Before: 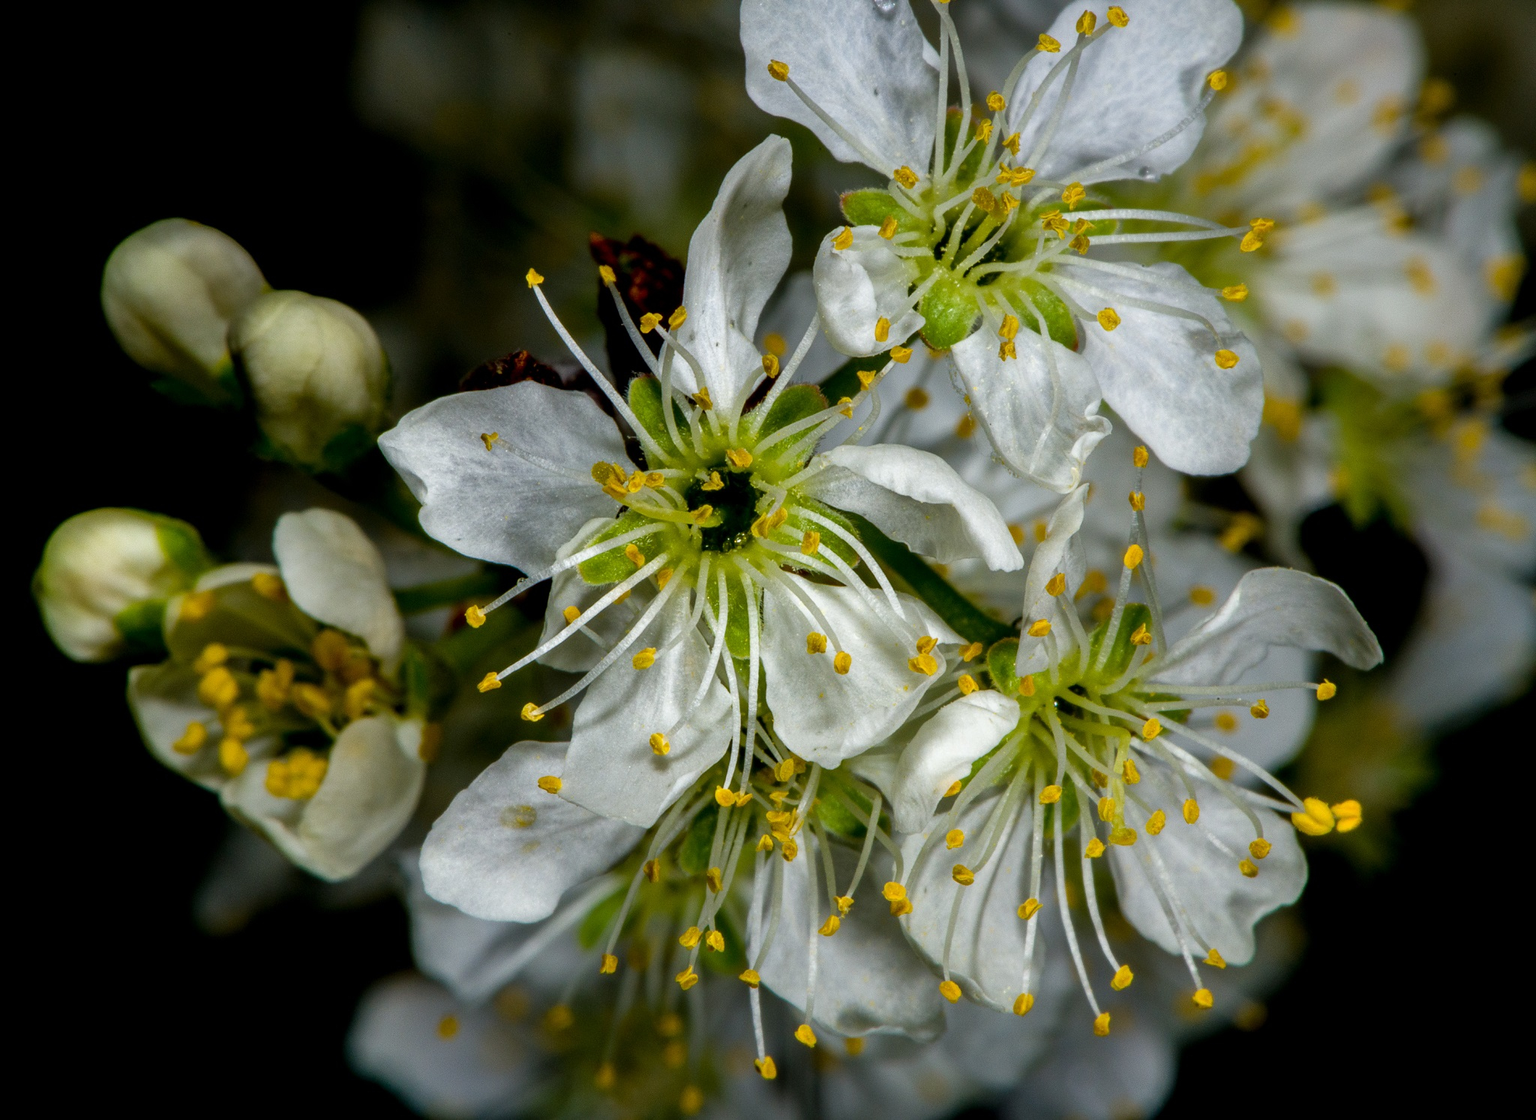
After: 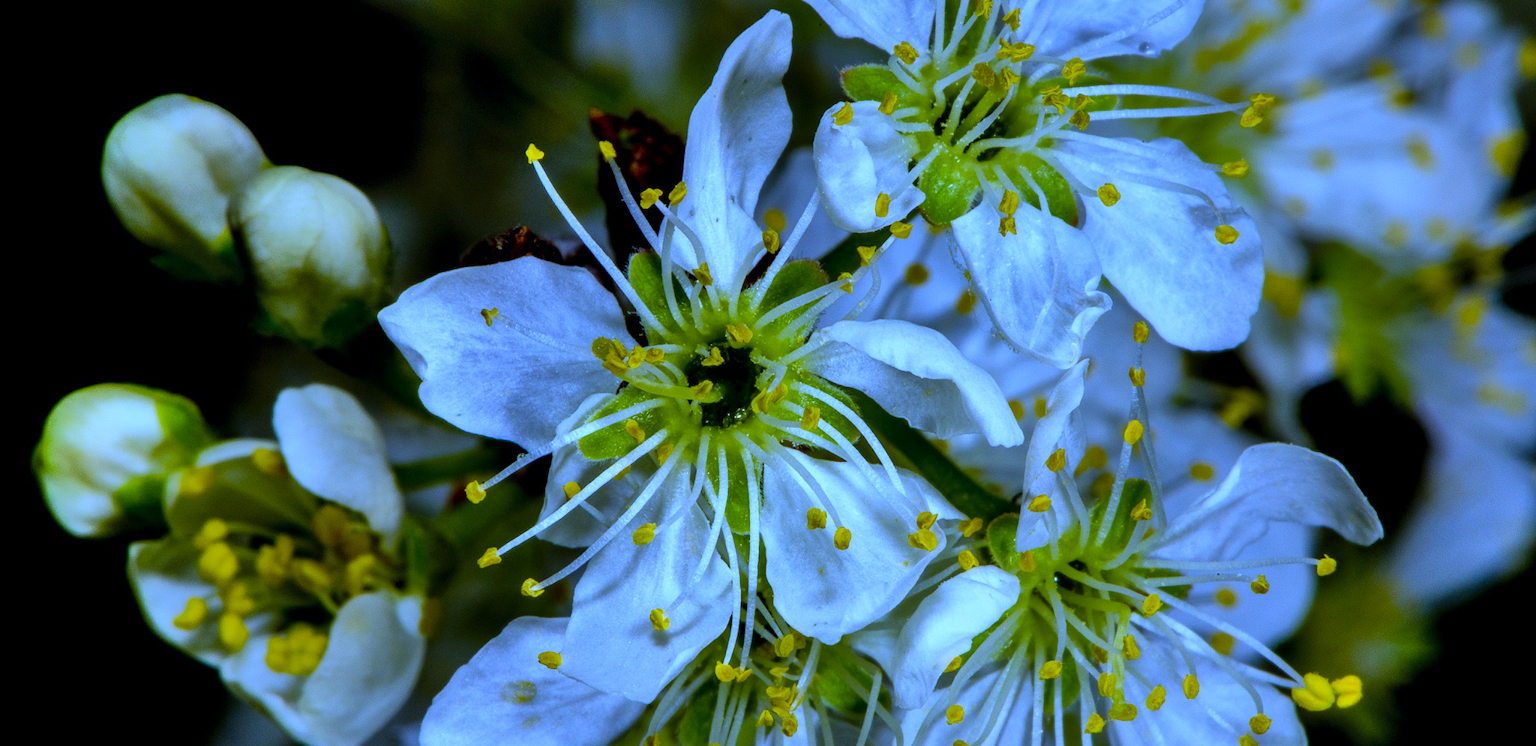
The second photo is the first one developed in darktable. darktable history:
white balance: red 0.766, blue 1.537
crop: top 11.166%, bottom 22.168%
shadows and highlights: soften with gaussian
color balance rgb: perceptual saturation grading › global saturation 10%, global vibrance 20%
